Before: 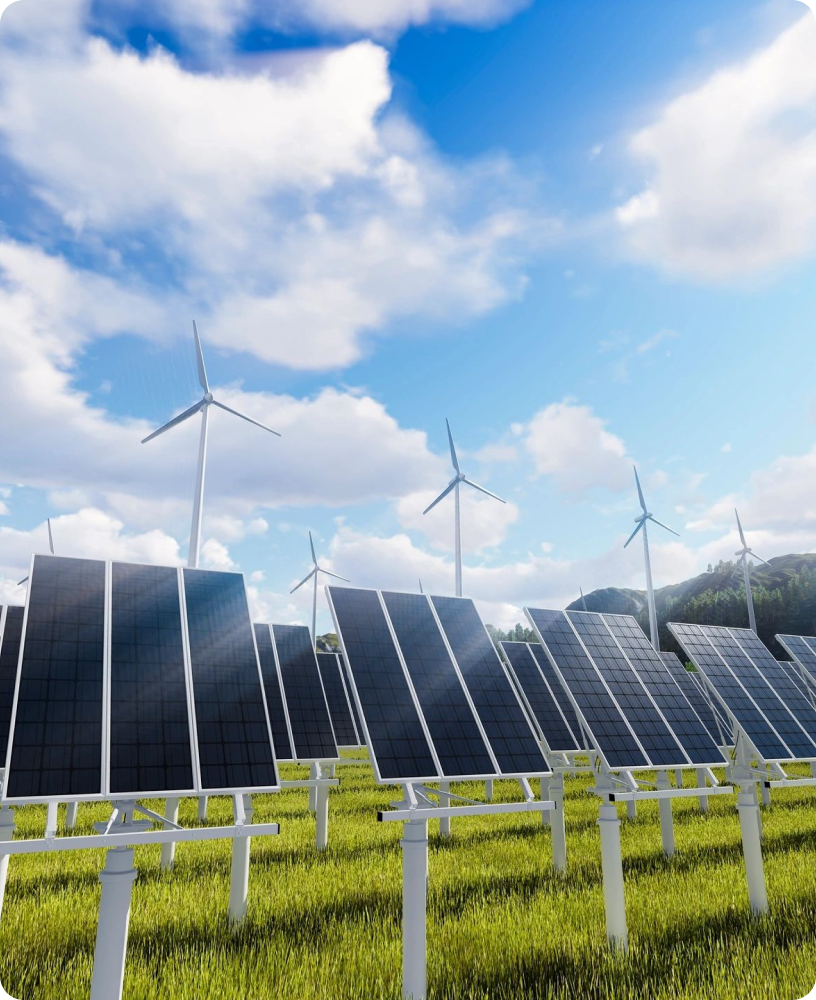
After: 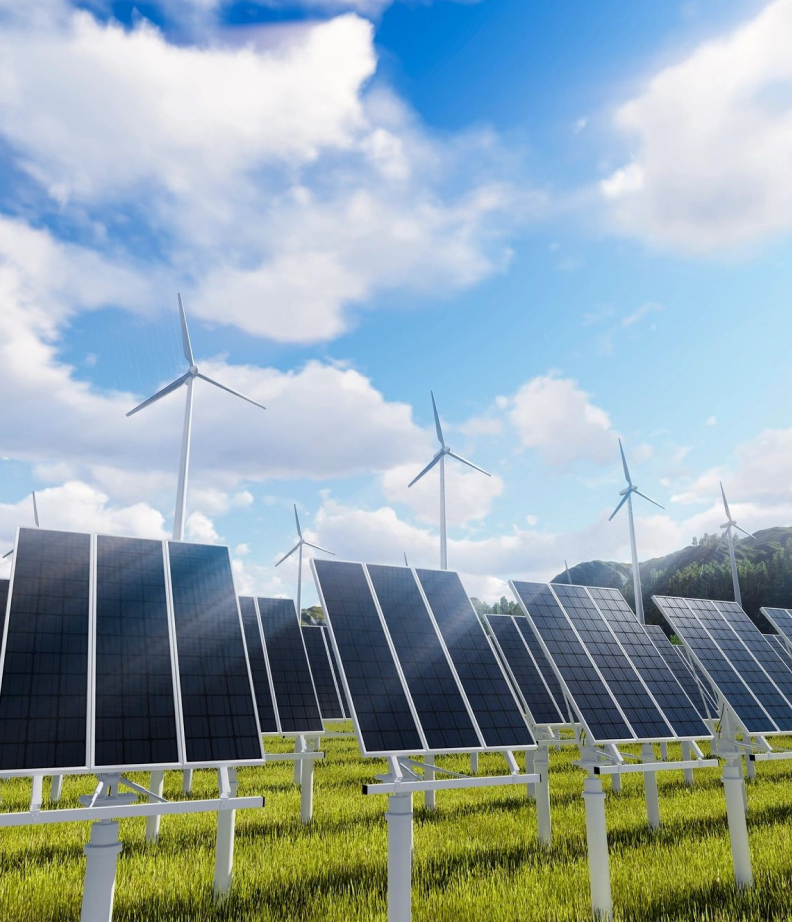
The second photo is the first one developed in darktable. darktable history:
crop: left 1.942%, top 2.794%, right 0.909%, bottom 4.912%
